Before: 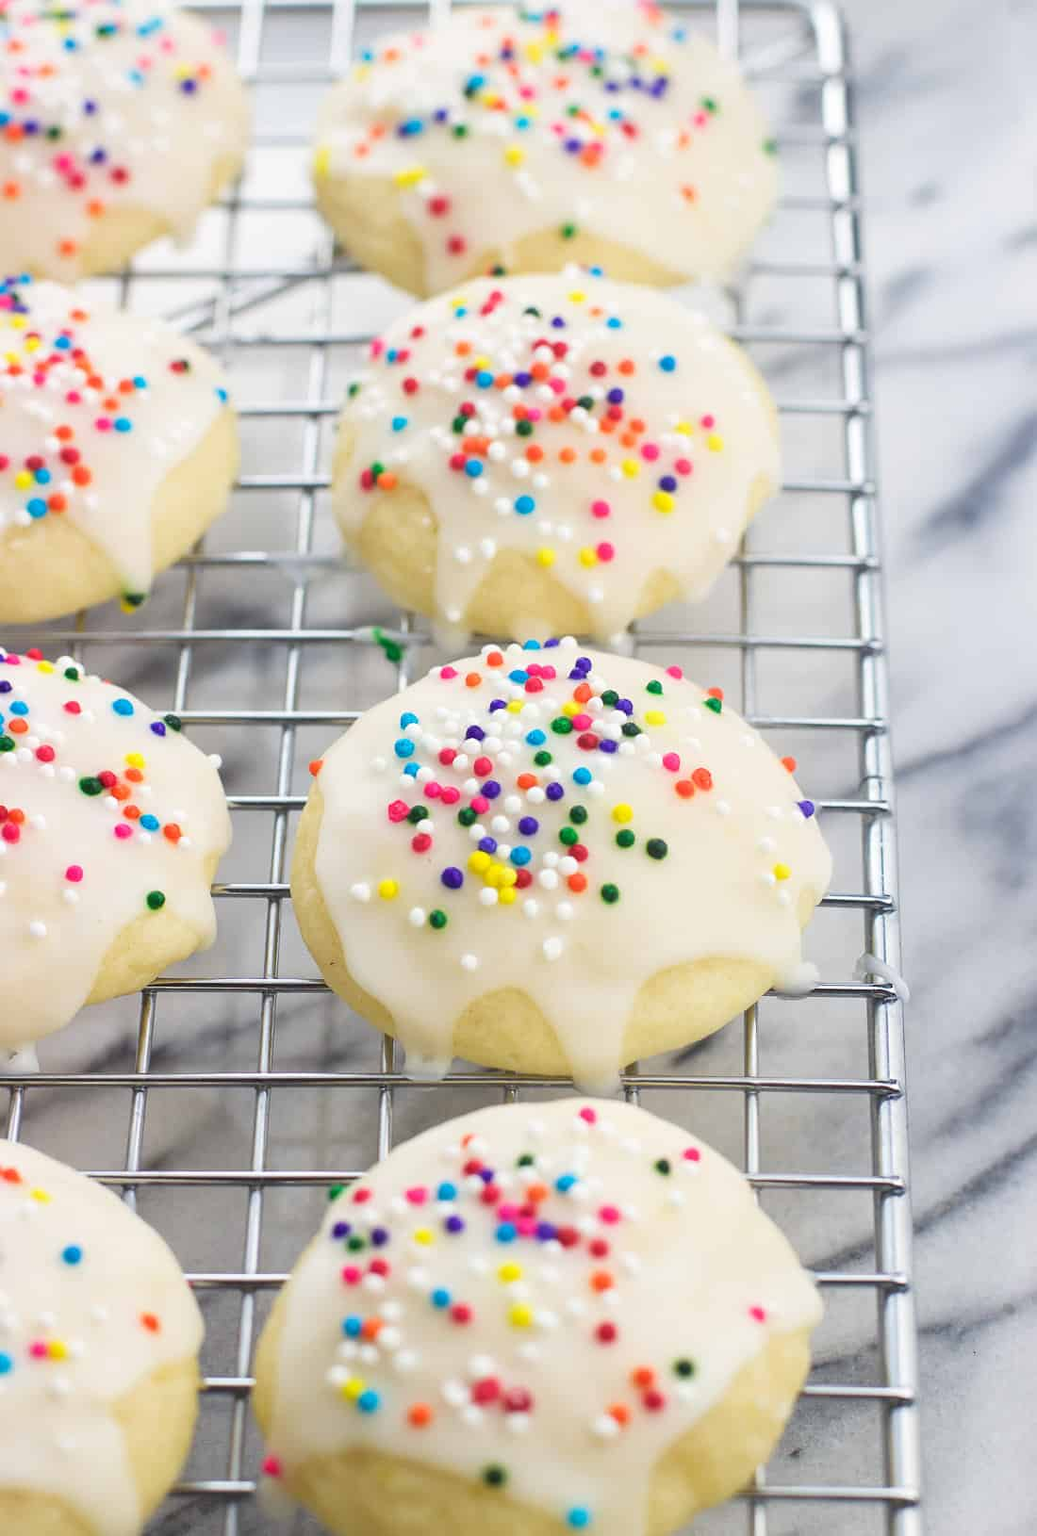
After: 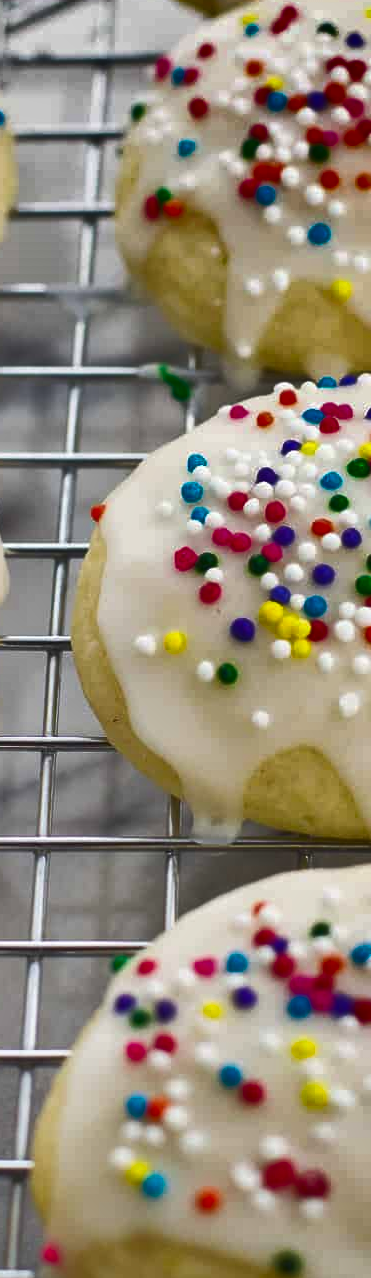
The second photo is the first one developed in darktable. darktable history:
shadows and highlights: shadows 21.02, highlights -81.49, soften with gaussian
crop and rotate: left 21.568%, top 18.543%, right 44.651%, bottom 3.006%
